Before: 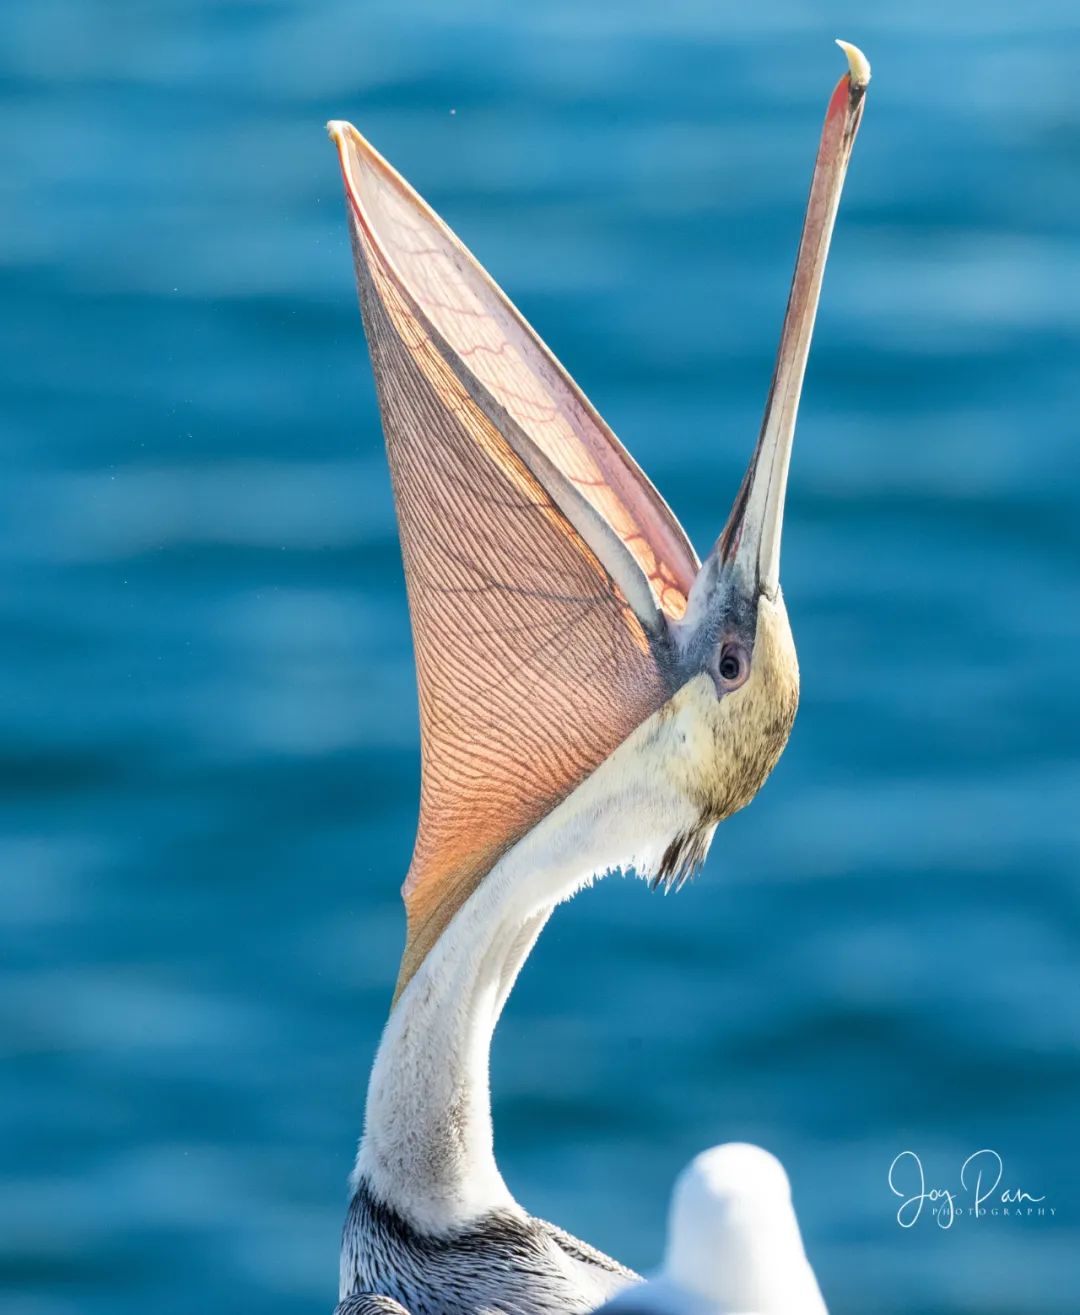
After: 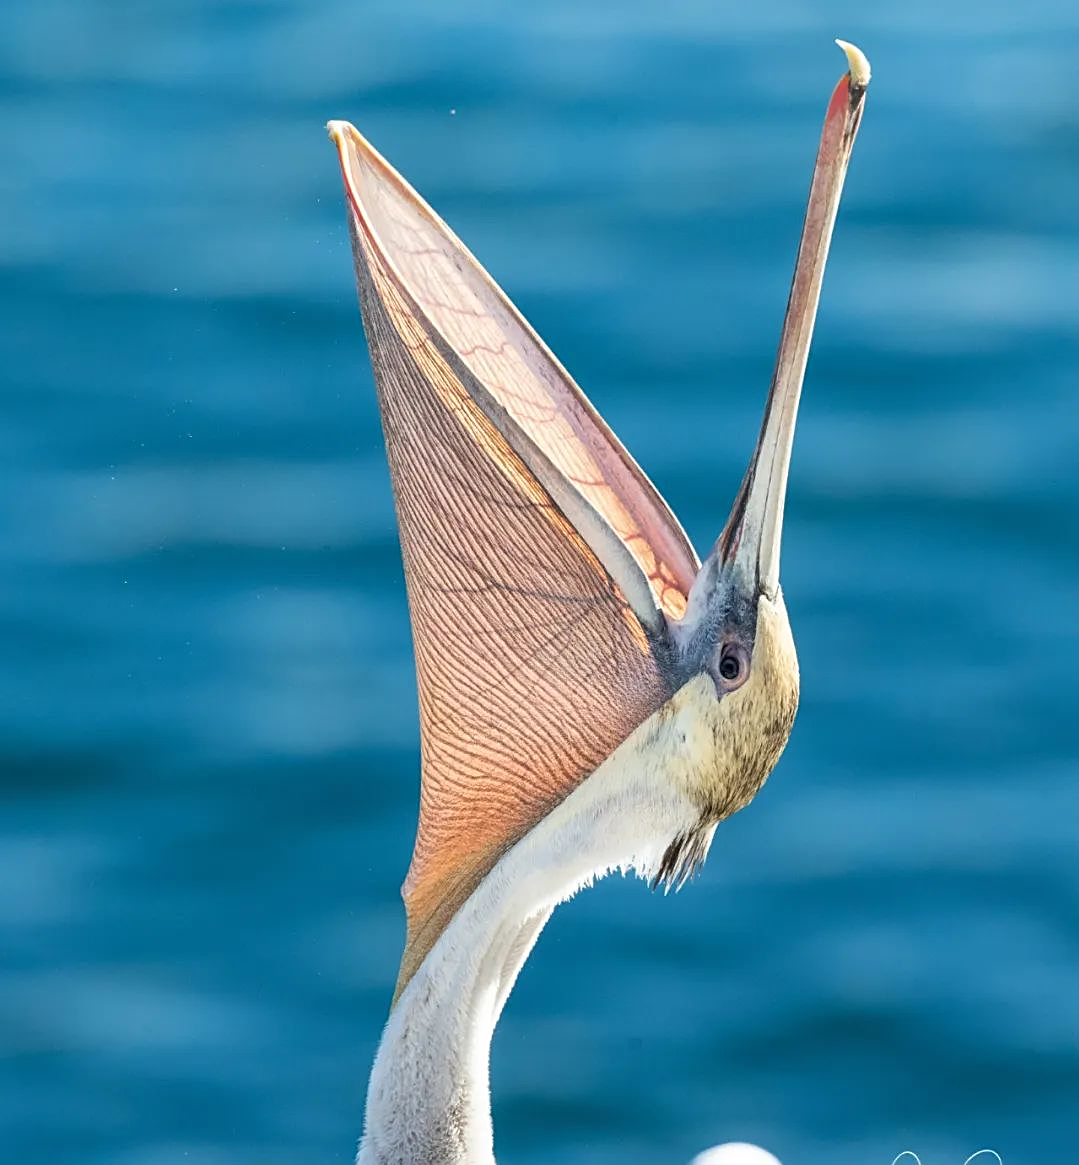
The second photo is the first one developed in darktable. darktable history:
crop and rotate: top 0%, bottom 11.344%
sharpen: on, module defaults
